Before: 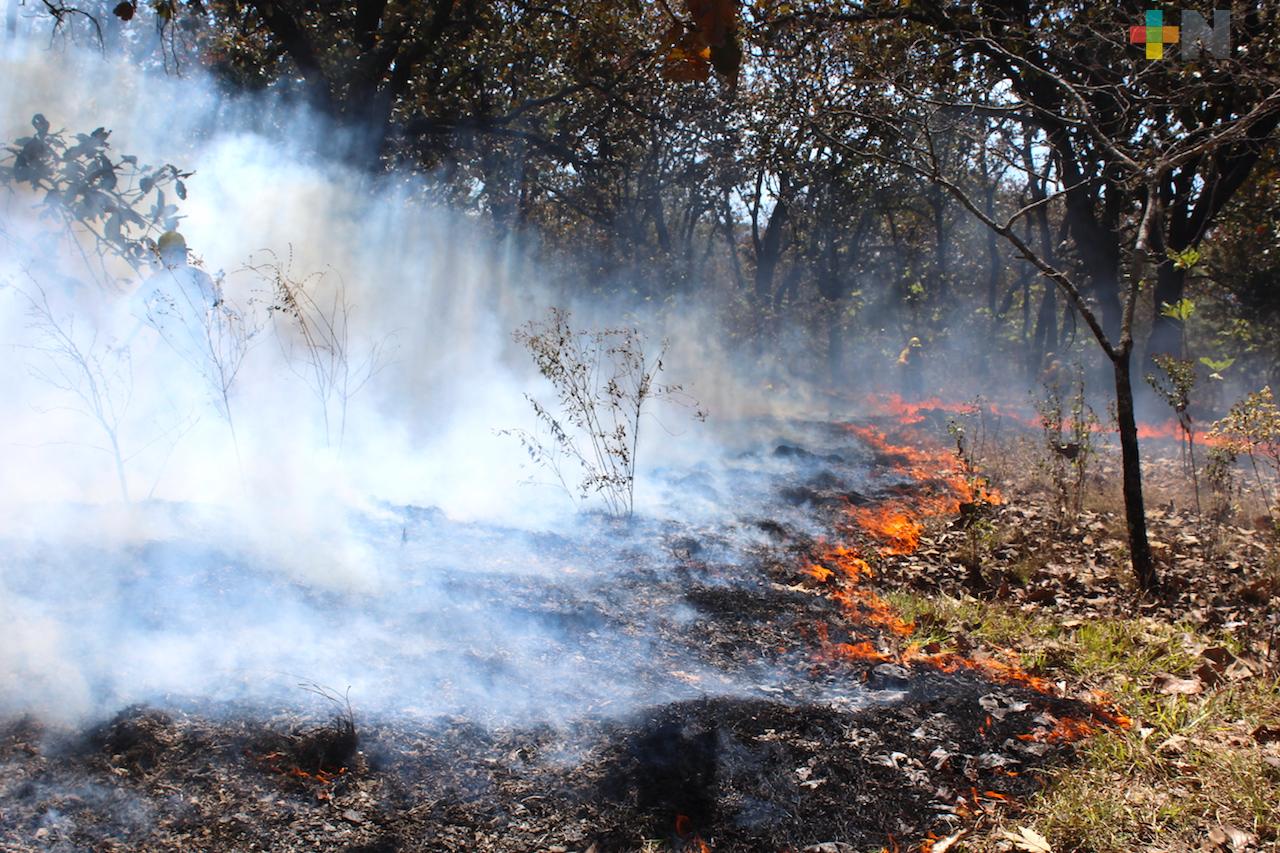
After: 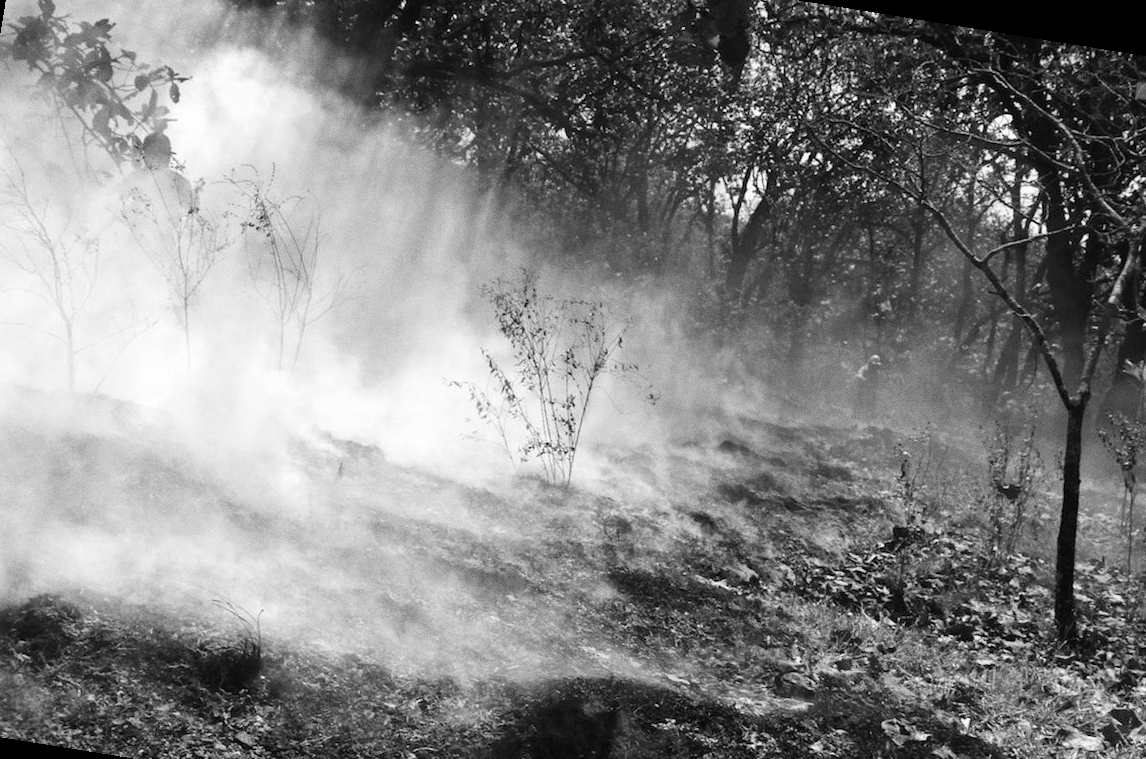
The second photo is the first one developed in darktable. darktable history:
tone equalizer: on, module defaults
rotate and perspective: rotation 9.12°, automatic cropping off
monochrome: a -3.63, b -0.465
color zones: curves: ch0 [(0, 0.5) (0.143, 0.5) (0.286, 0.5) (0.429, 0.5) (0.571, 0.5) (0.714, 0.476) (0.857, 0.5) (1, 0.5)]; ch2 [(0, 0.5) (0.143, 0.5) (0.286, 0.5) (0.429, 0.5) (0.571, 0.5) (0.714, 0.487) (0.857, 0.5) (1, 0.5)]
crop: left 7.856%, top 11.836%, right 10.12%, bottom 15.387%
grain: coarseness 0.09 ISO
